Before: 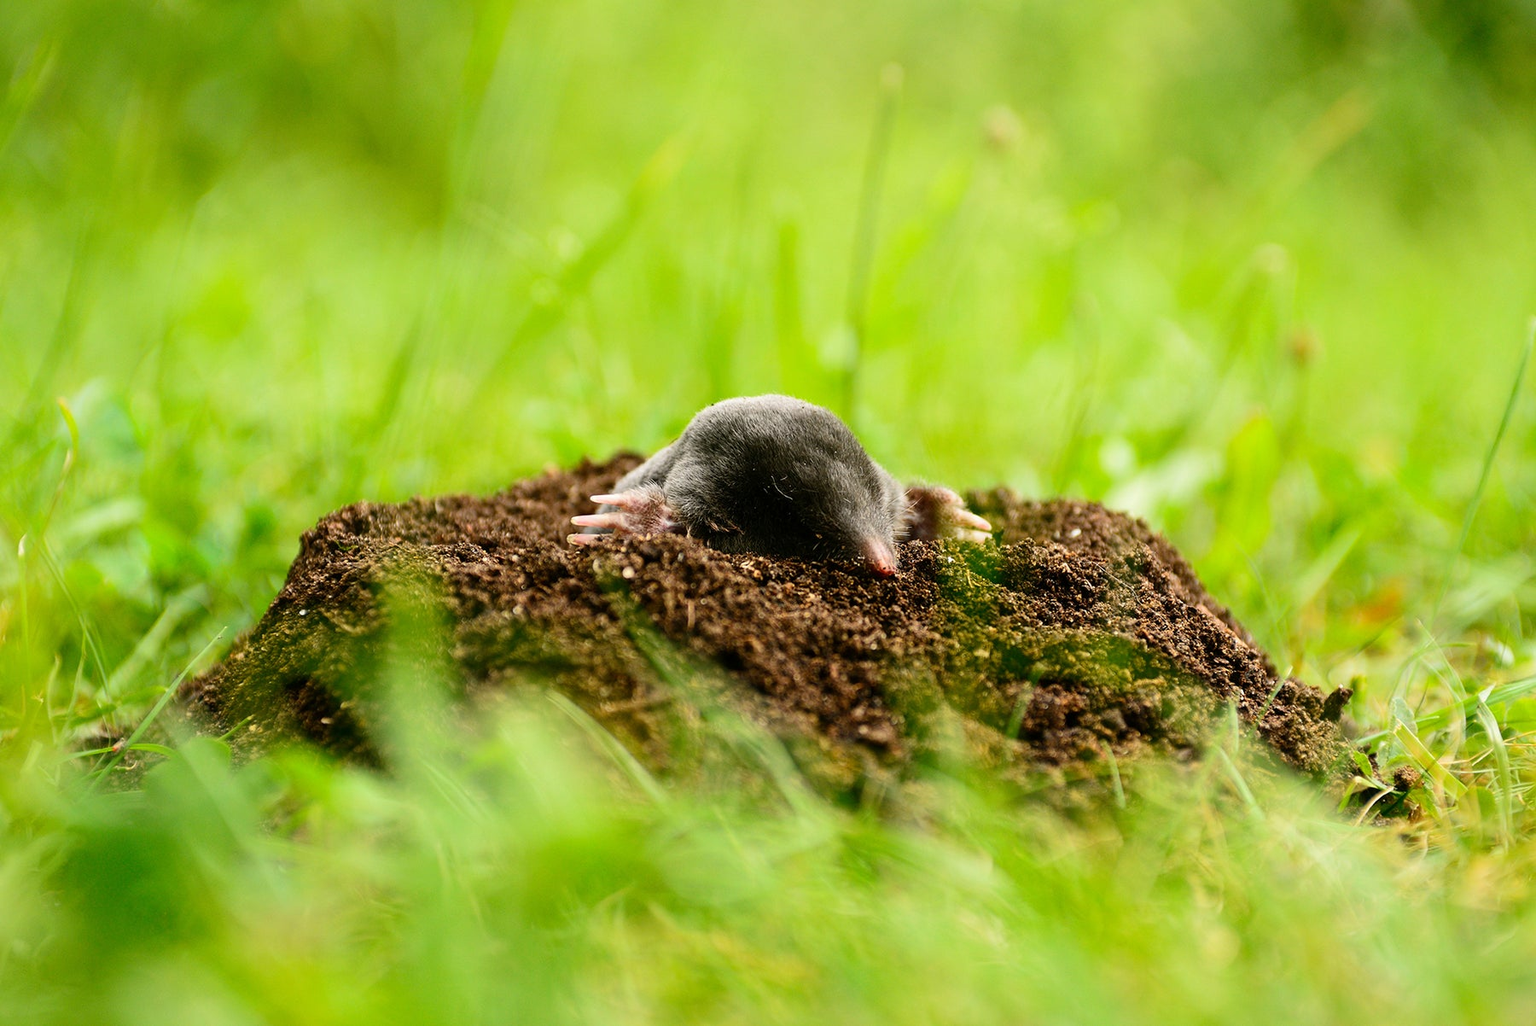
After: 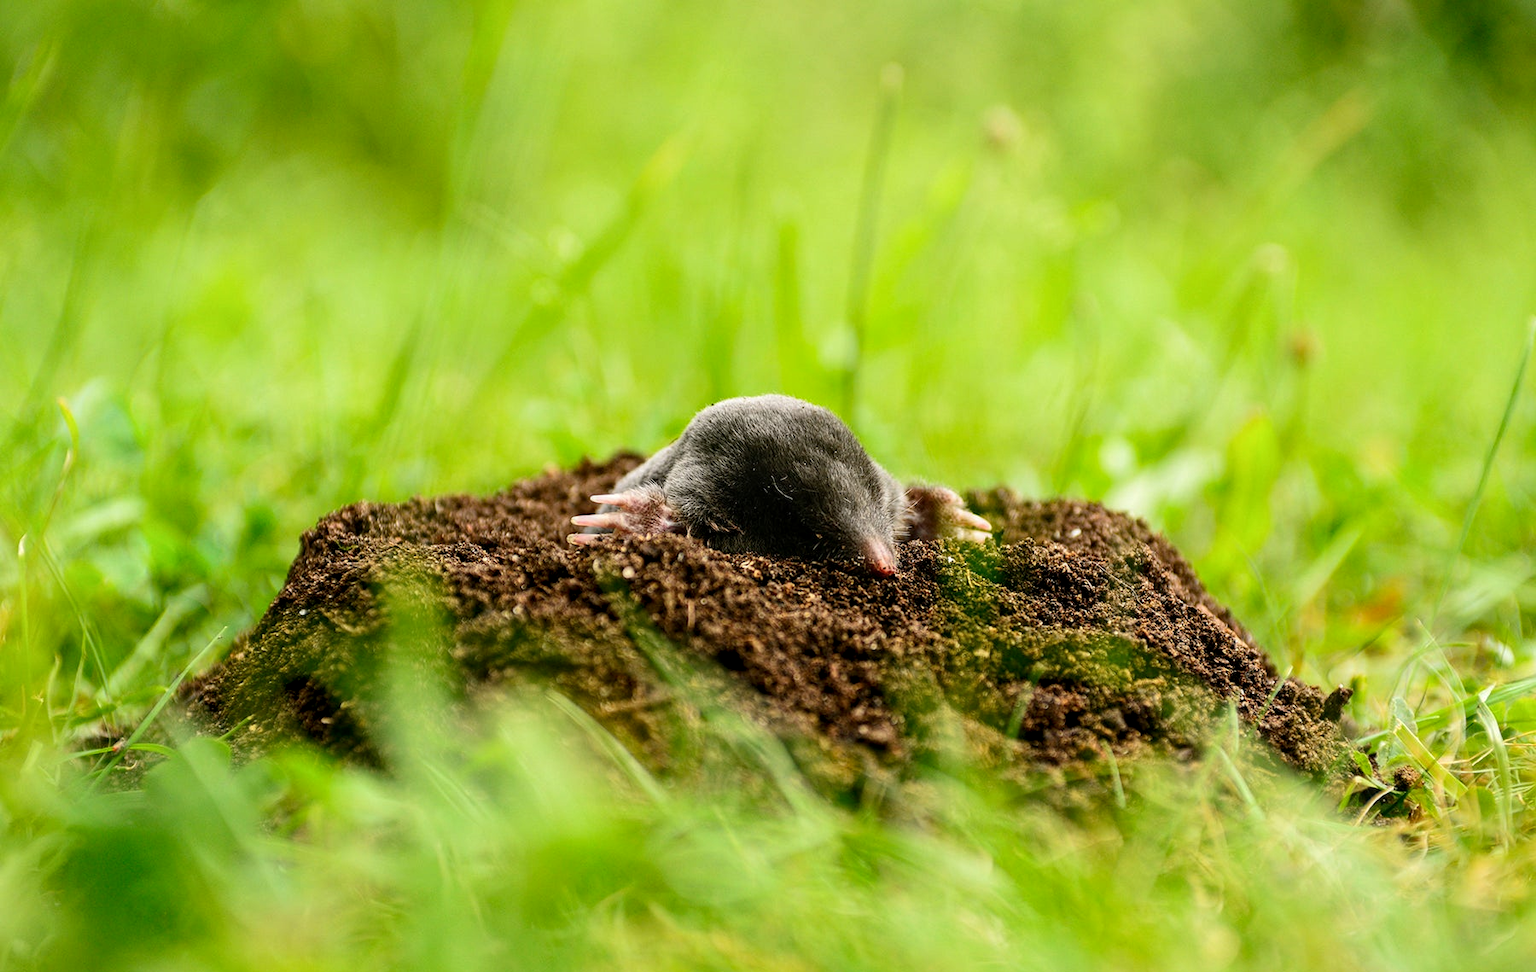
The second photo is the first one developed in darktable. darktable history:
local contrast: on, module defaults
crop and rotate: top 0%, bottom 5.097%
